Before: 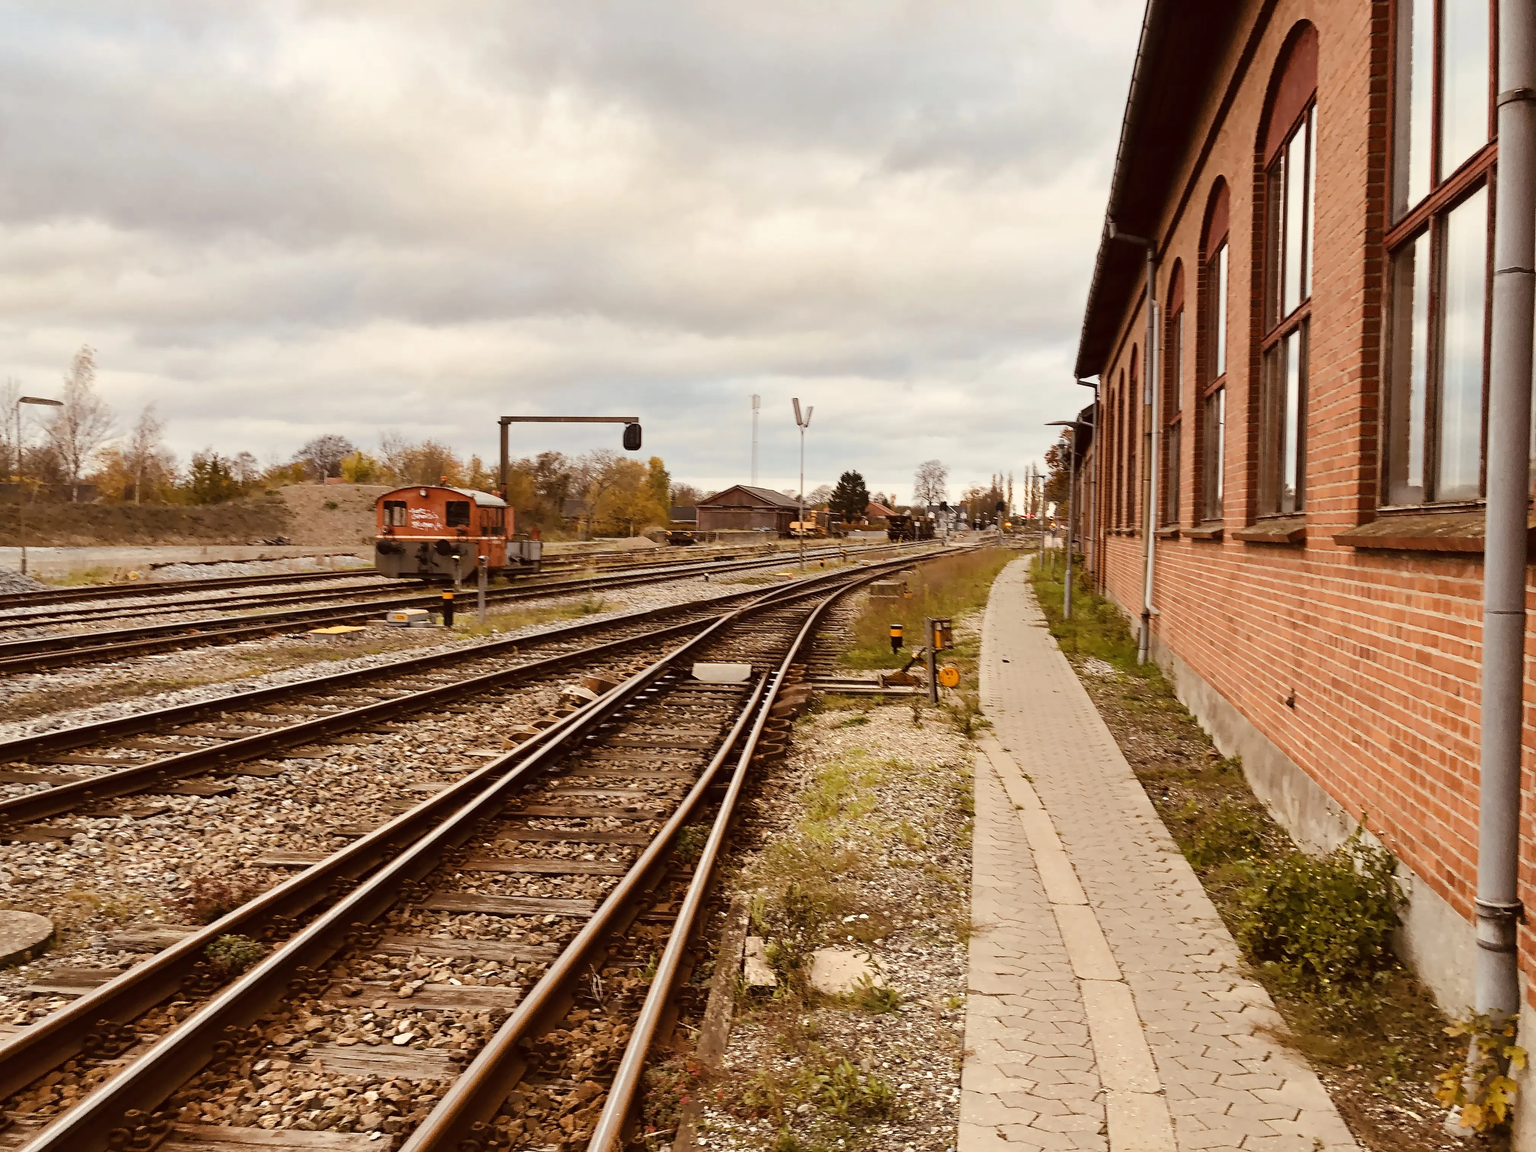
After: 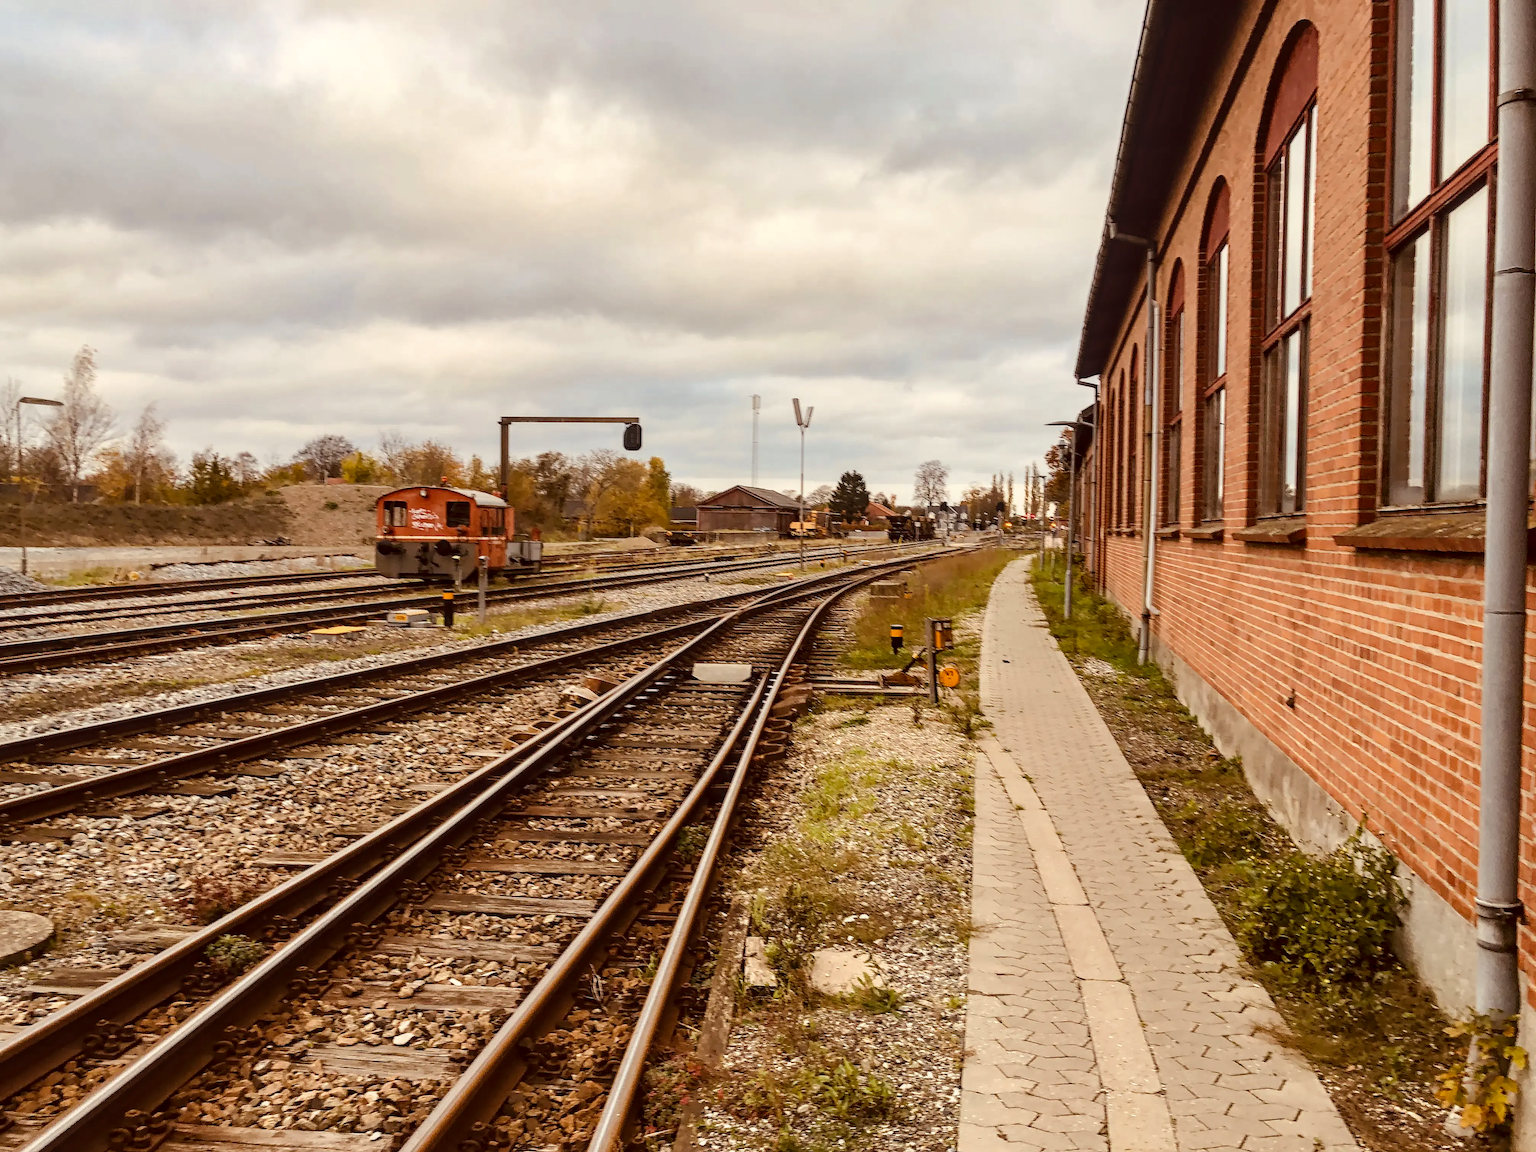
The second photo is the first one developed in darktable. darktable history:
contrast brightness saturation: saturation 0.13
local contrast: on, module defaults
